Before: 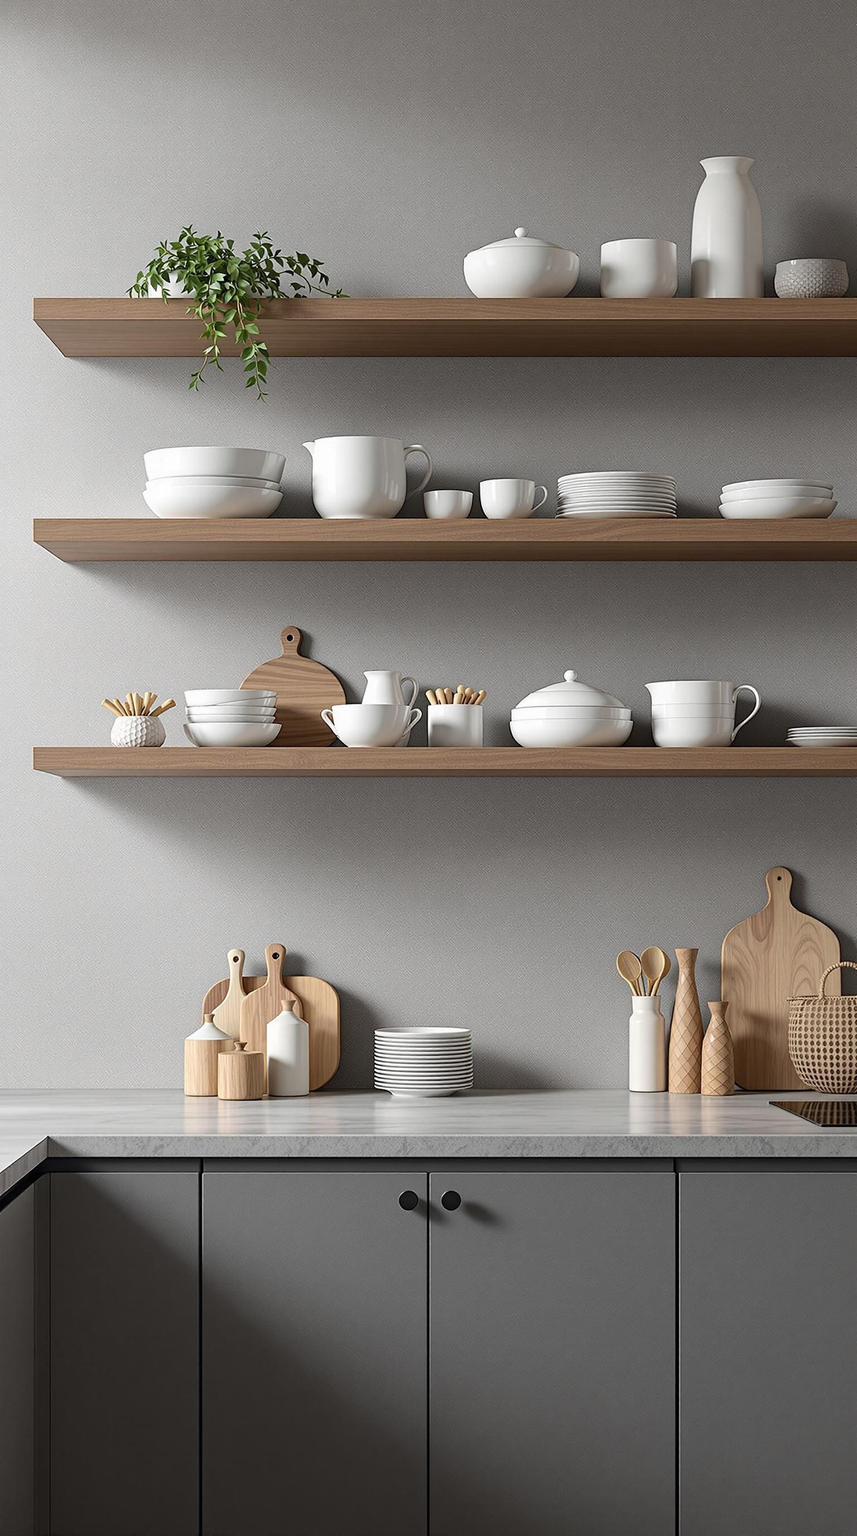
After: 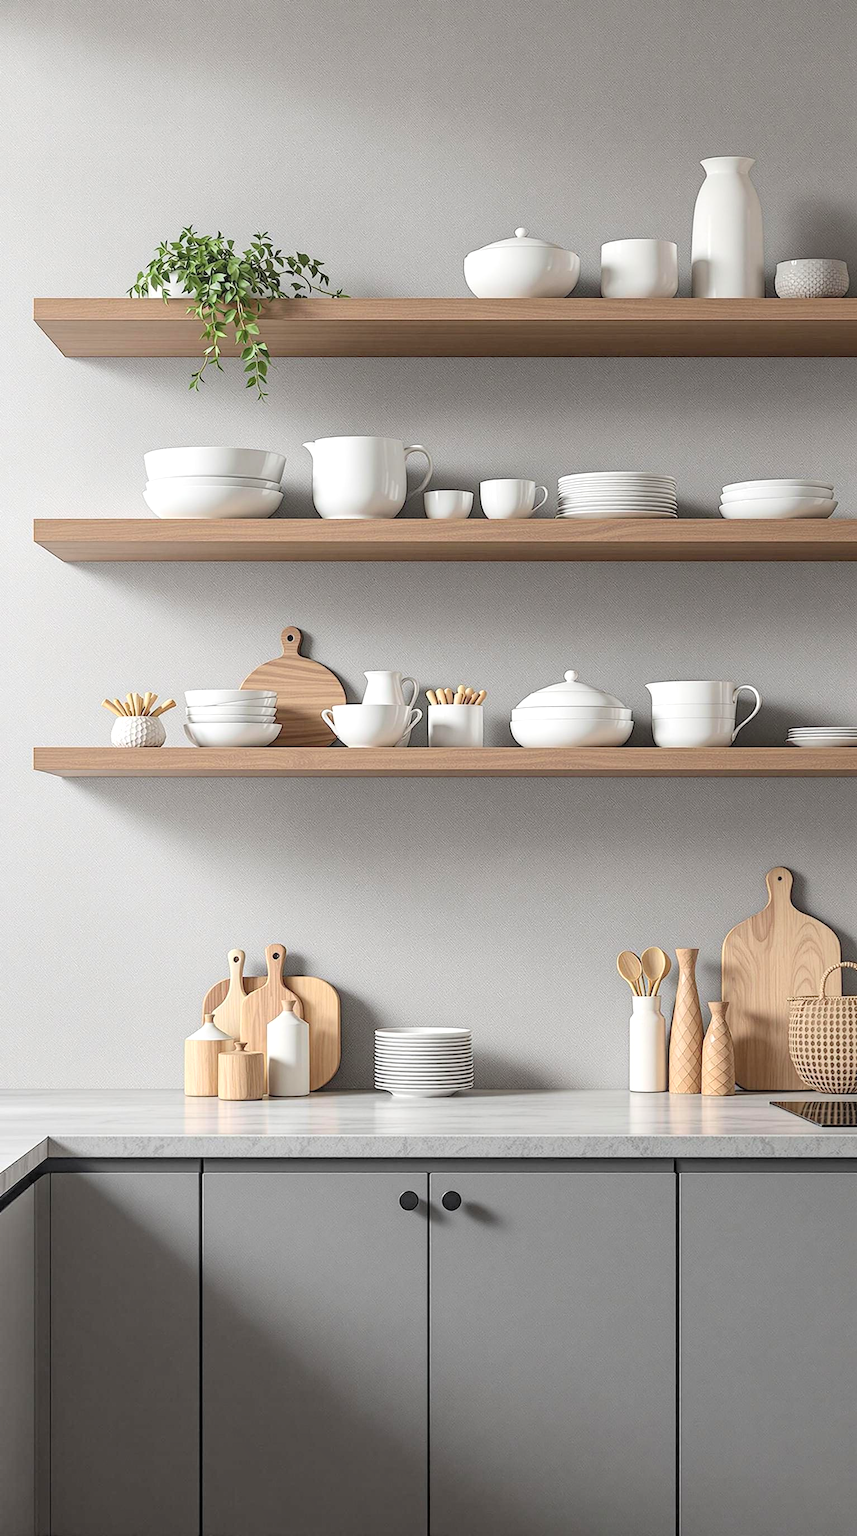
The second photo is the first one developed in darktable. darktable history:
contrast brightness saturation: contrast 0.099, brightness 0.315, saturation 0.145
exposure: compensate highlight preservation false
local contrast: on, module defaults
